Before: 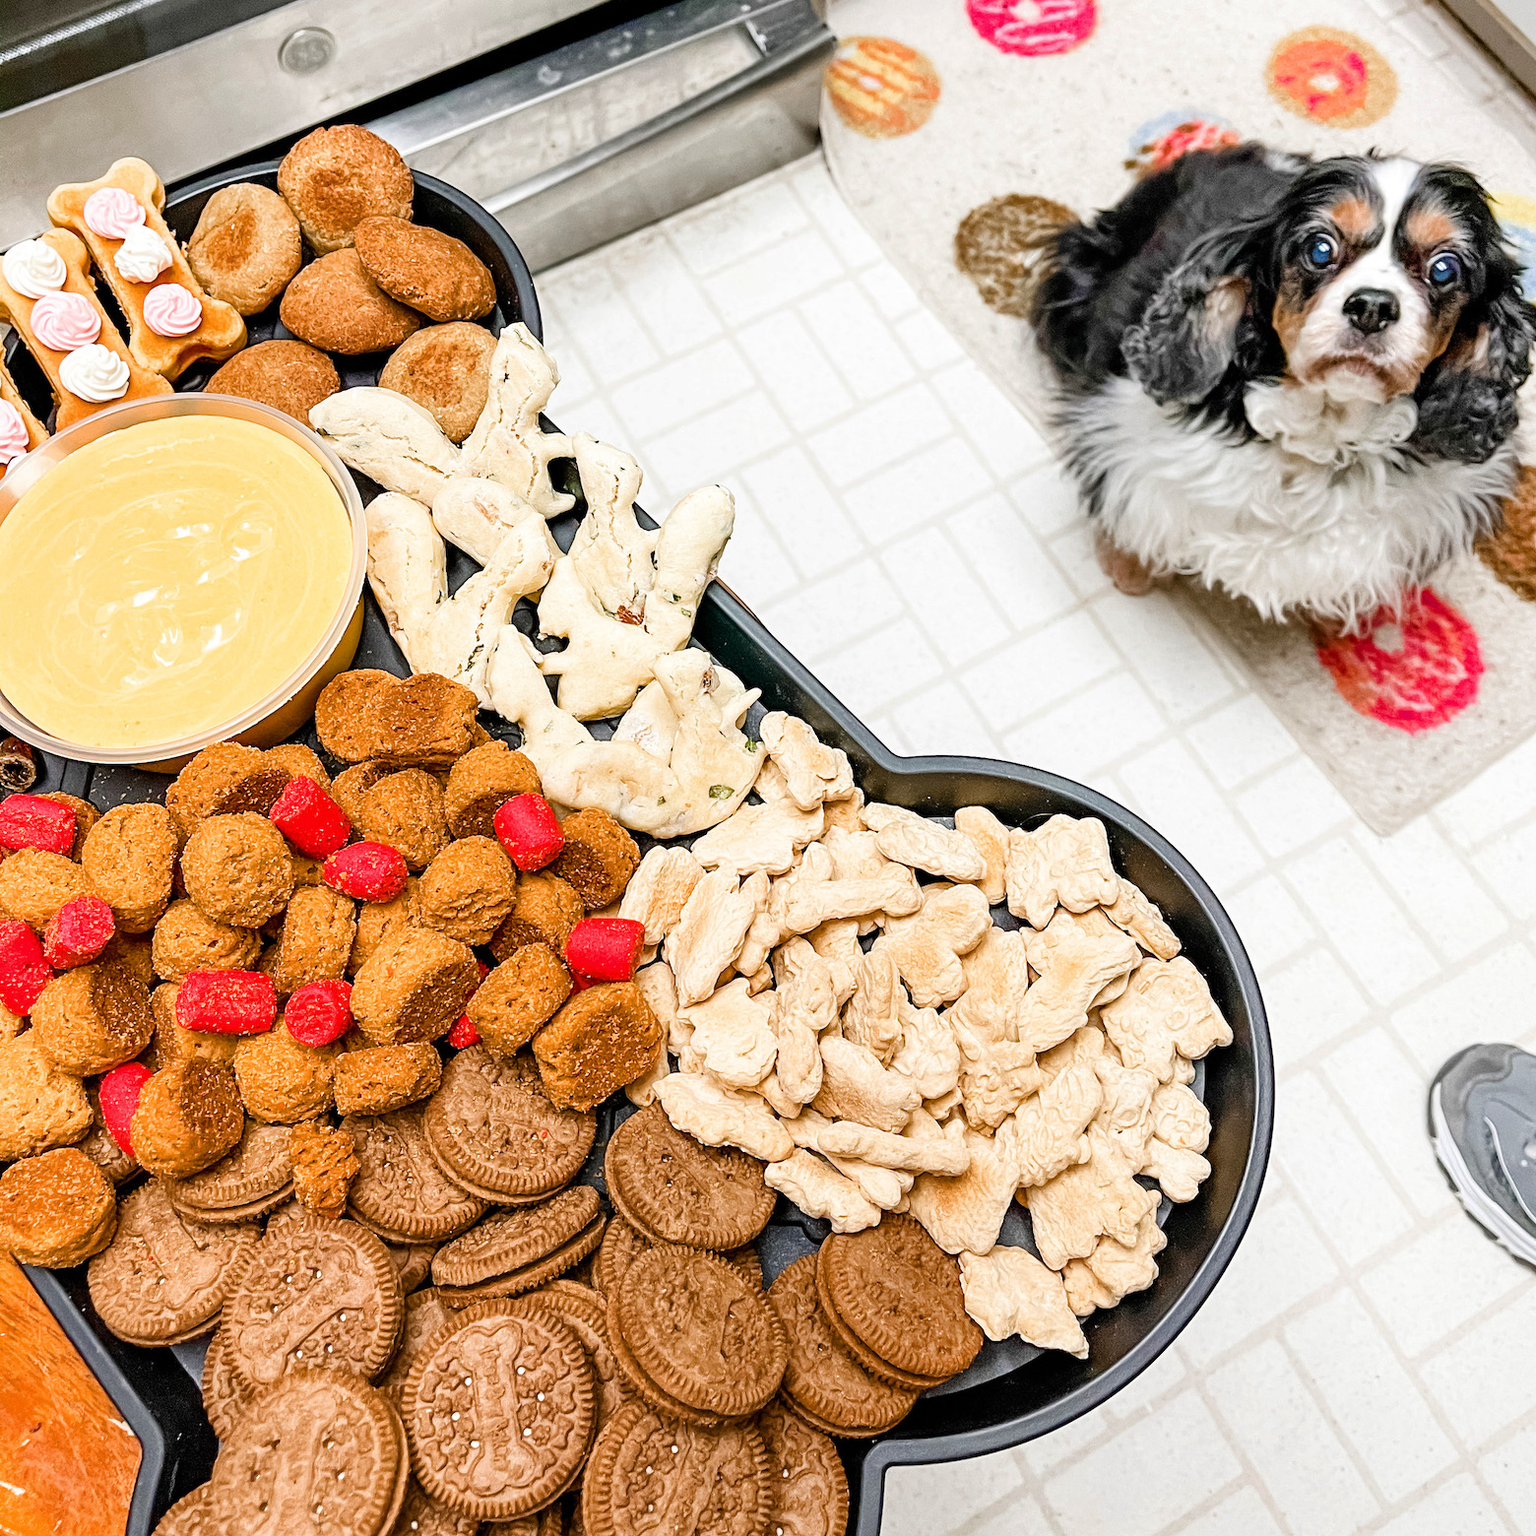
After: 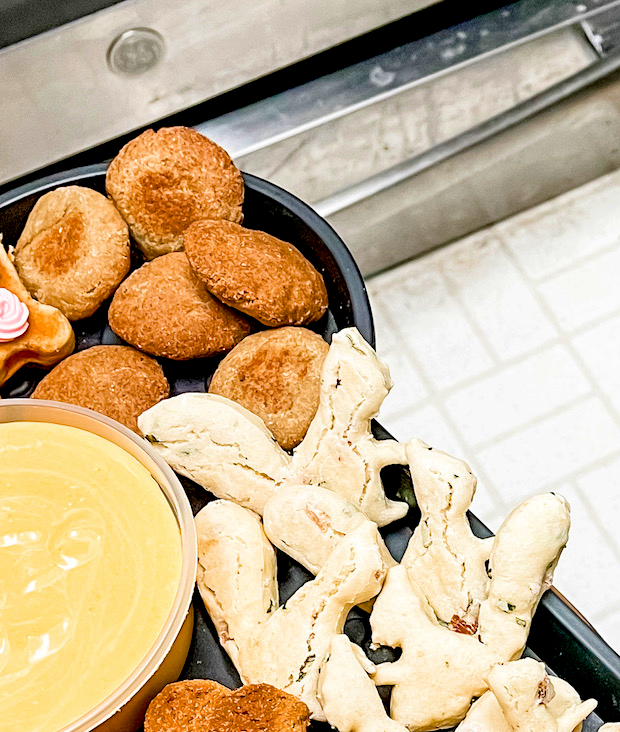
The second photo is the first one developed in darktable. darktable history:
velvia: on, module defaults
exposure: black level correction 0.009
haze removal: compatibility mode true, adaptive false
crop and rotate: left 11.308%, top 0.048%, right 48.941%, bottom 52.988%
